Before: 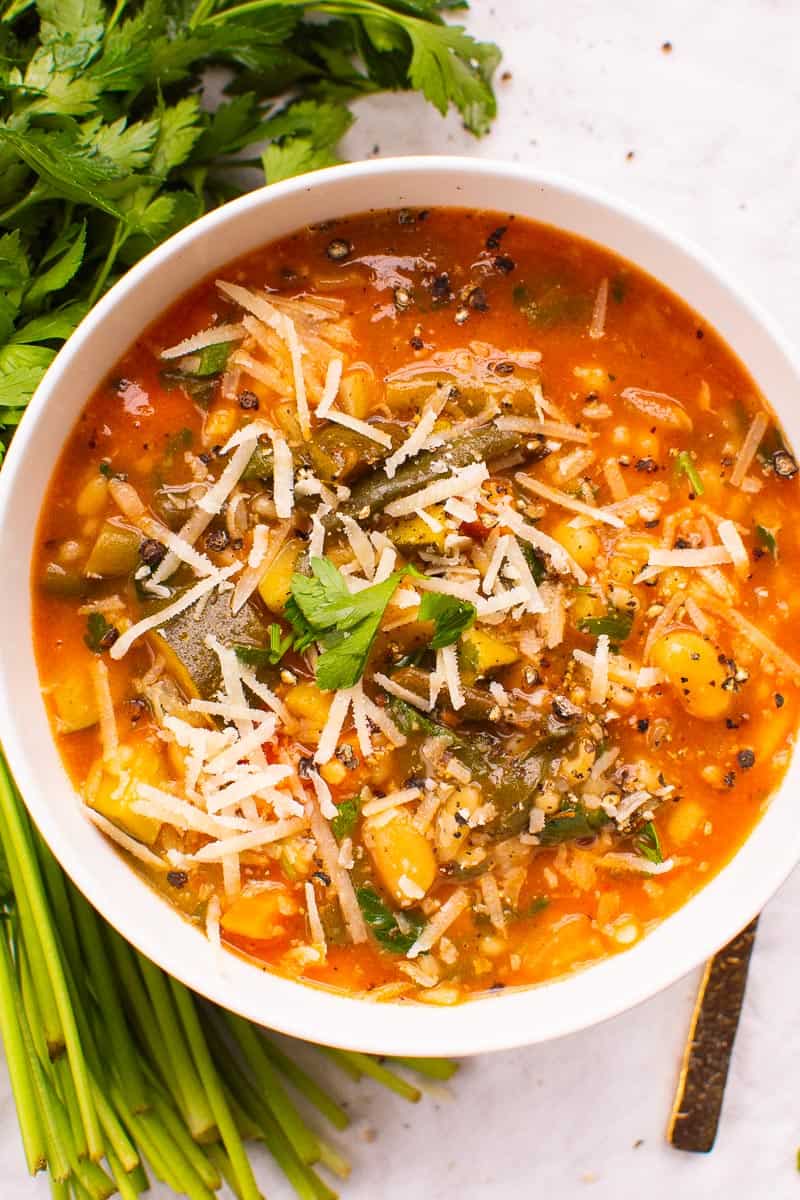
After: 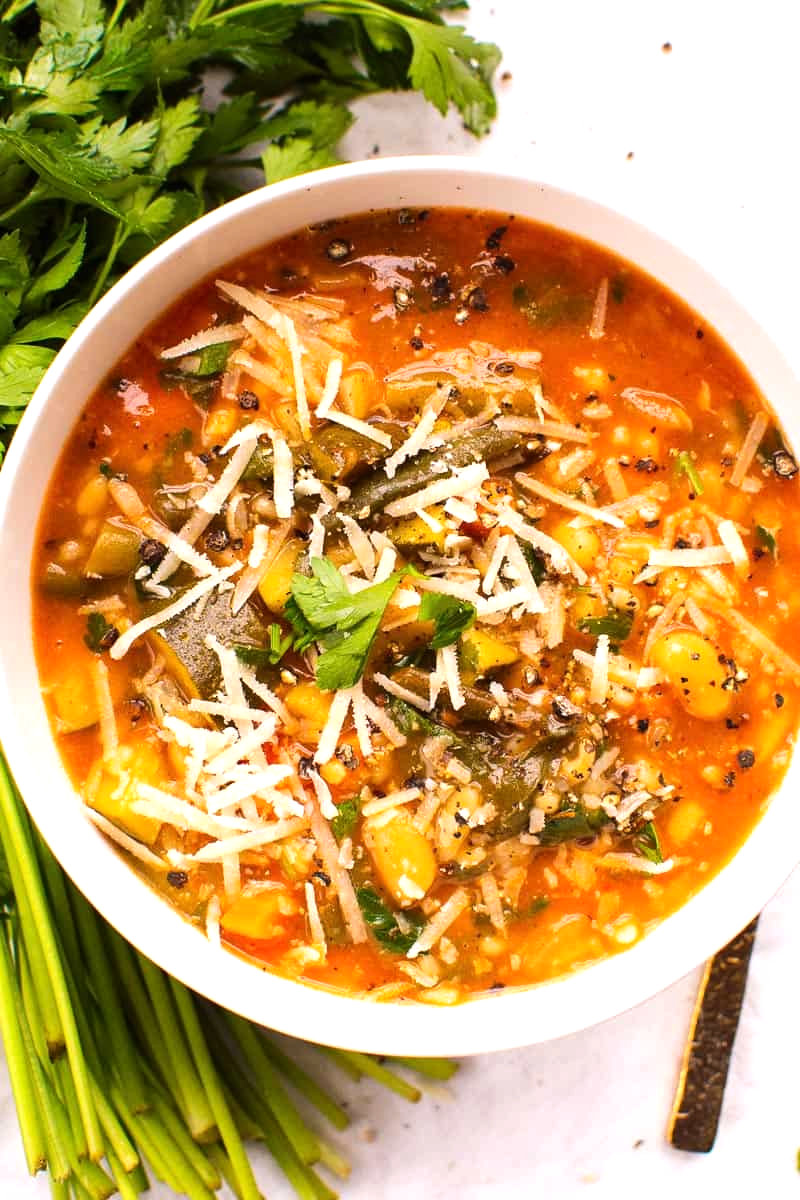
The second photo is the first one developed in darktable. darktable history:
tone equalizer: -8 EV -0.433 EV, -7 EV -0.393 EV, -6 EV -0.355 EV, -5 EV -0.244 EV, -3 EV 0.233 EV, -2 EV 0.315 EV, -1 EV 0.387 EV, +0 EV 0.427 EV, edges refinement/feathering 500, mask exposure compensation -1.25 EV, preserve details no
